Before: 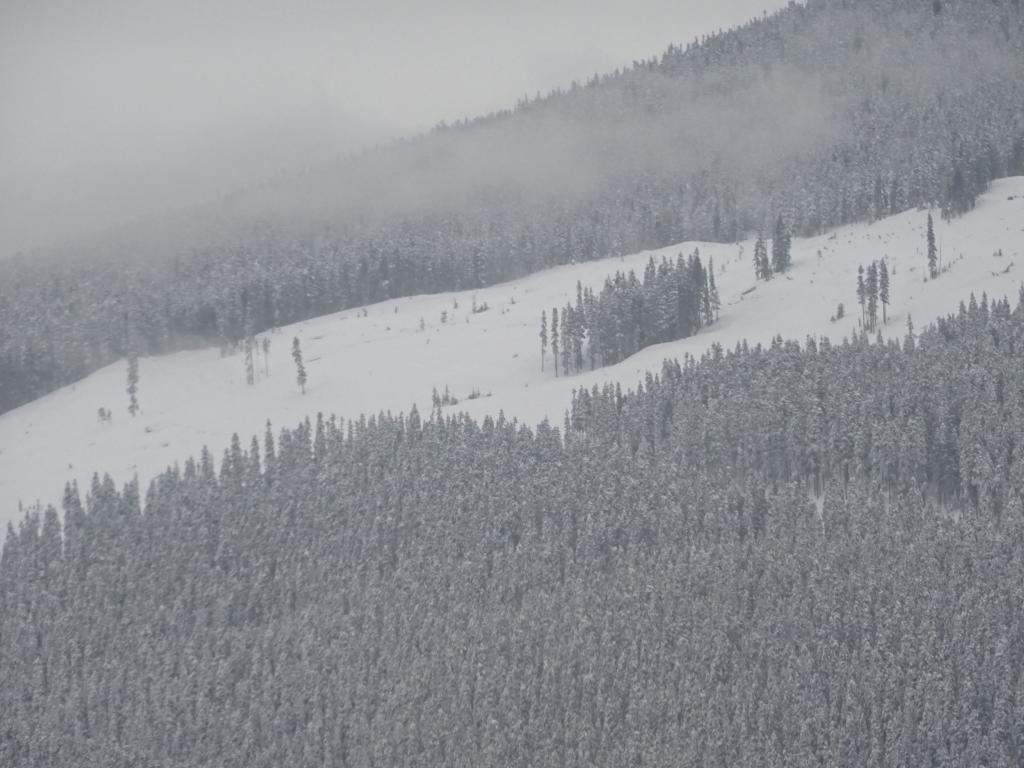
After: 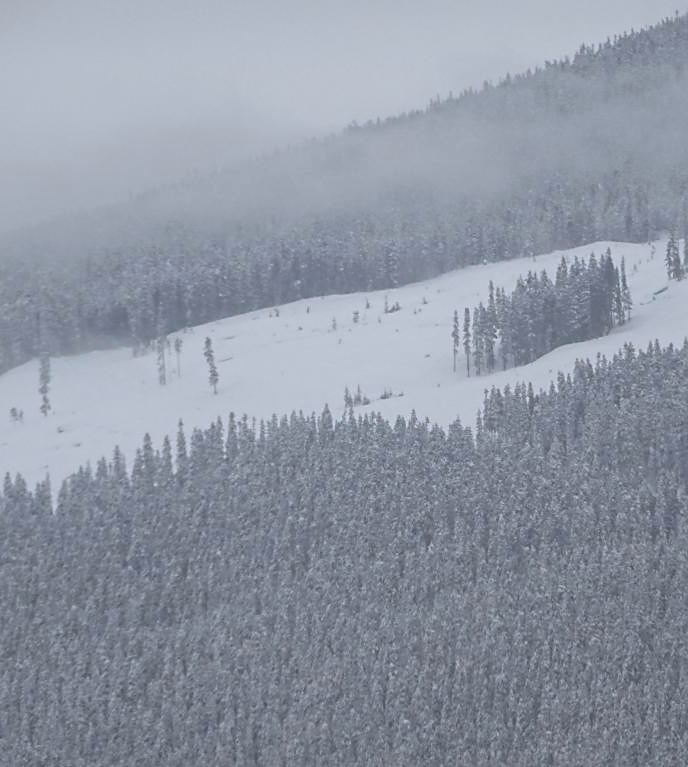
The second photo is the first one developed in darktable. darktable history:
color correction: highlights a* -0.828, highlights b* -8.57
crop and rotate: left 8.631%, right 24.157%
sharpen: radius 1.878, amount 0.398, threshold 1.418
